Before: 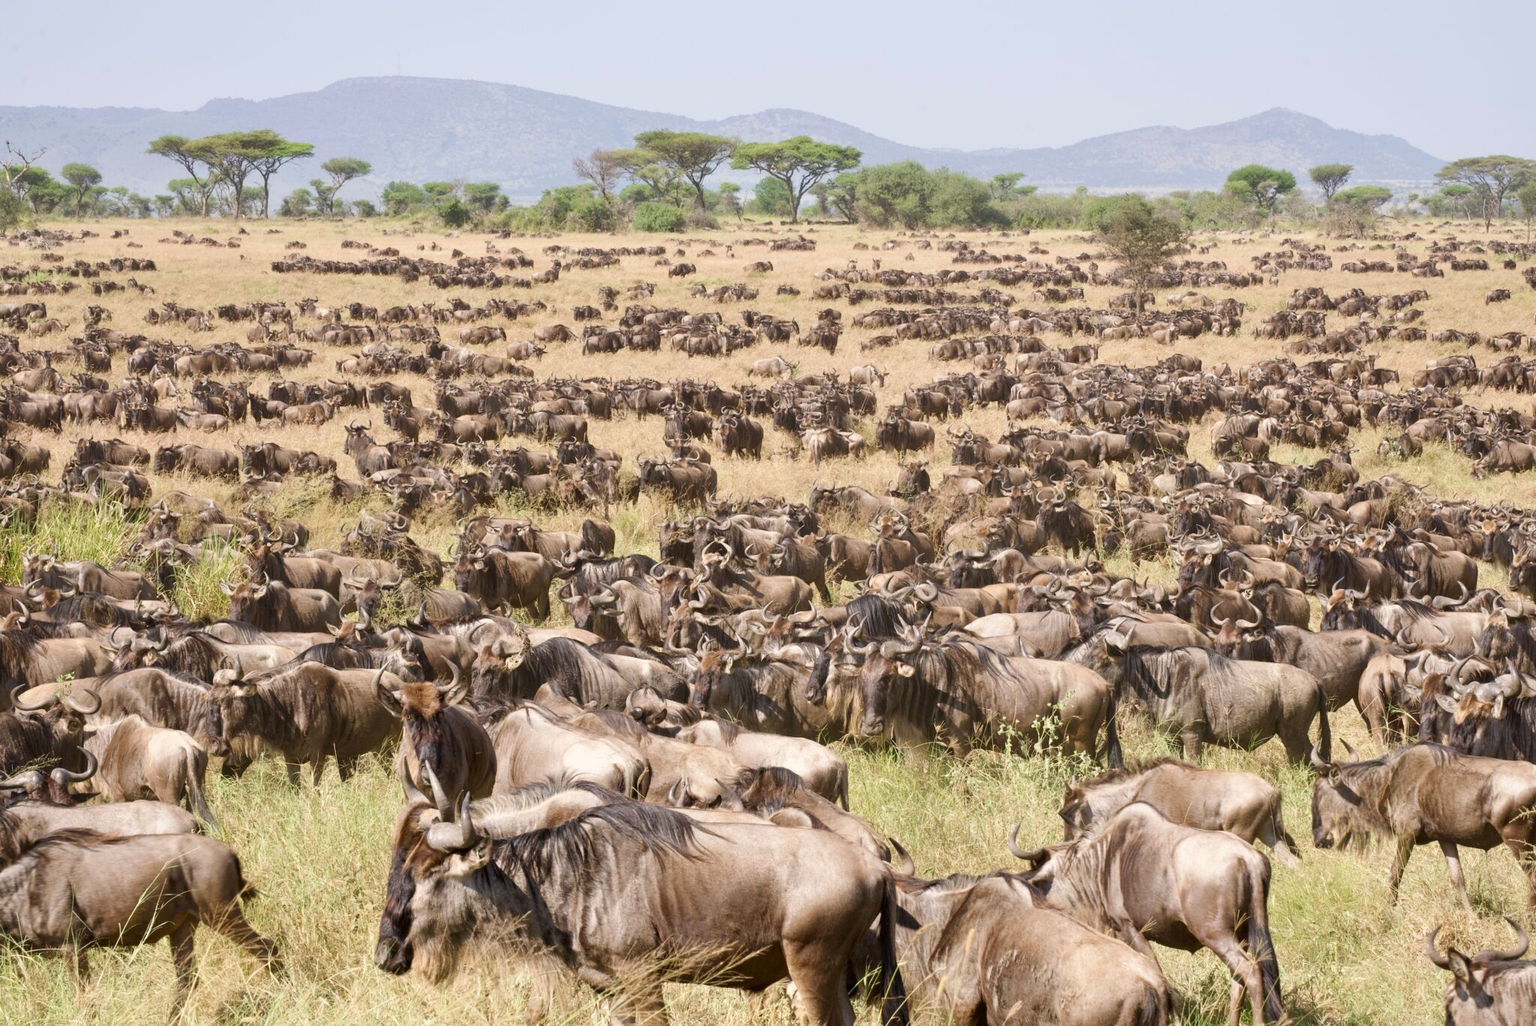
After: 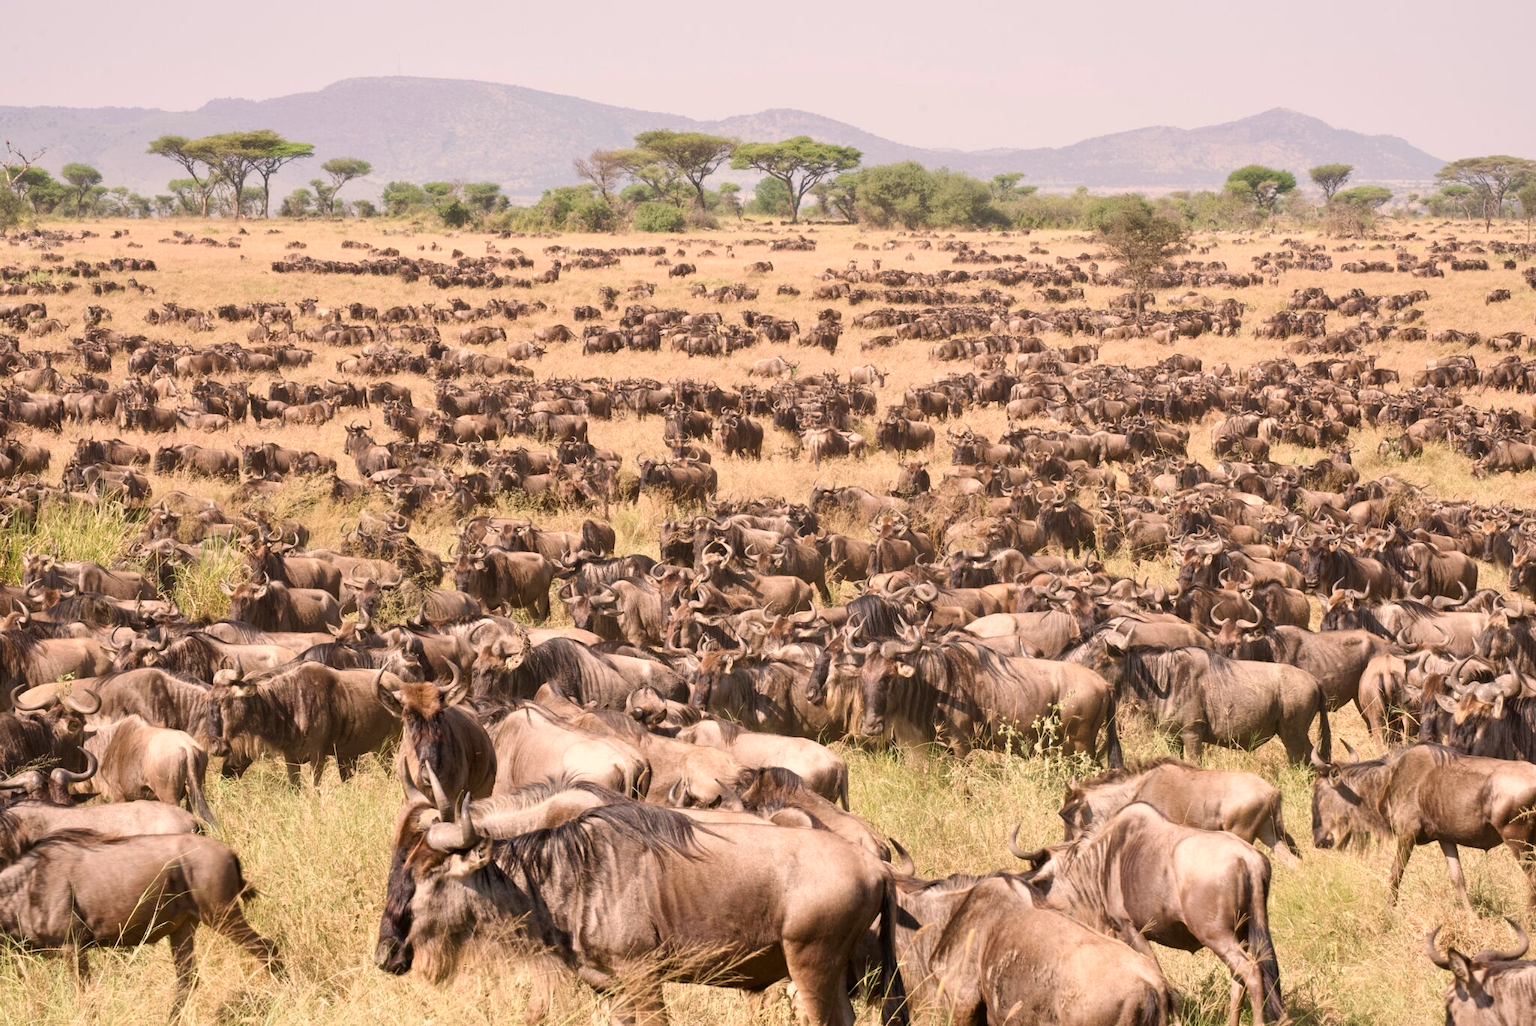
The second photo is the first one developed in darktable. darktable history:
exposure: exposure -0.048 EV, compensate highlight preservation false
white balance: red 1.127, blue 0.943
color balance rgb: perceptual saturation grading › global saturation -3%
